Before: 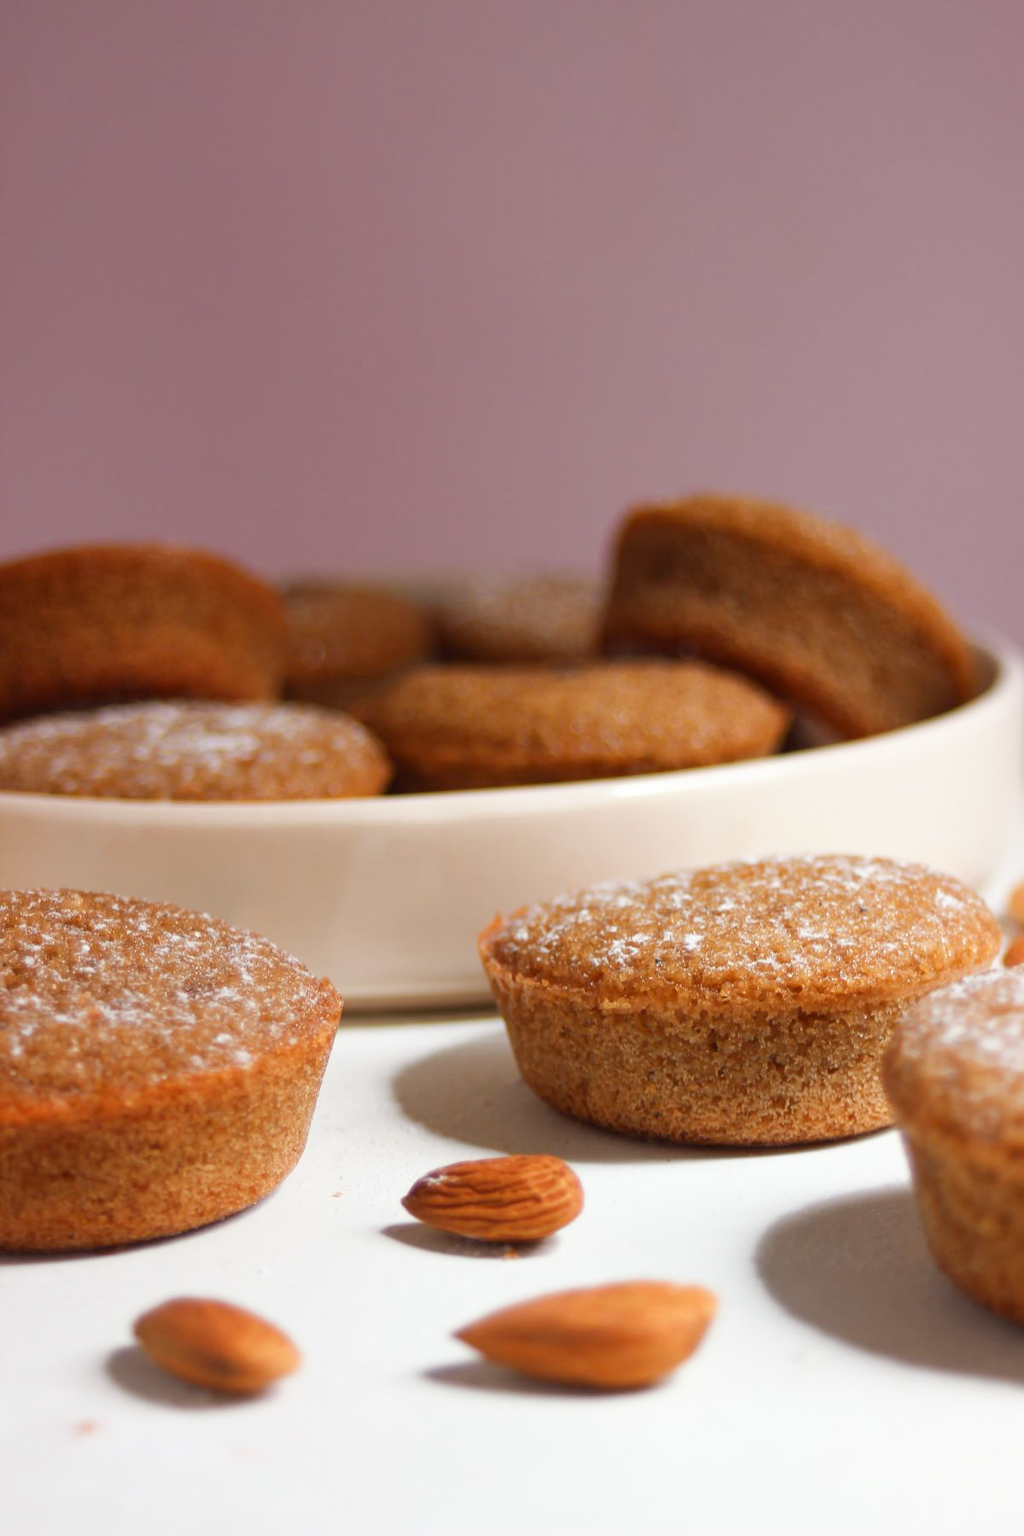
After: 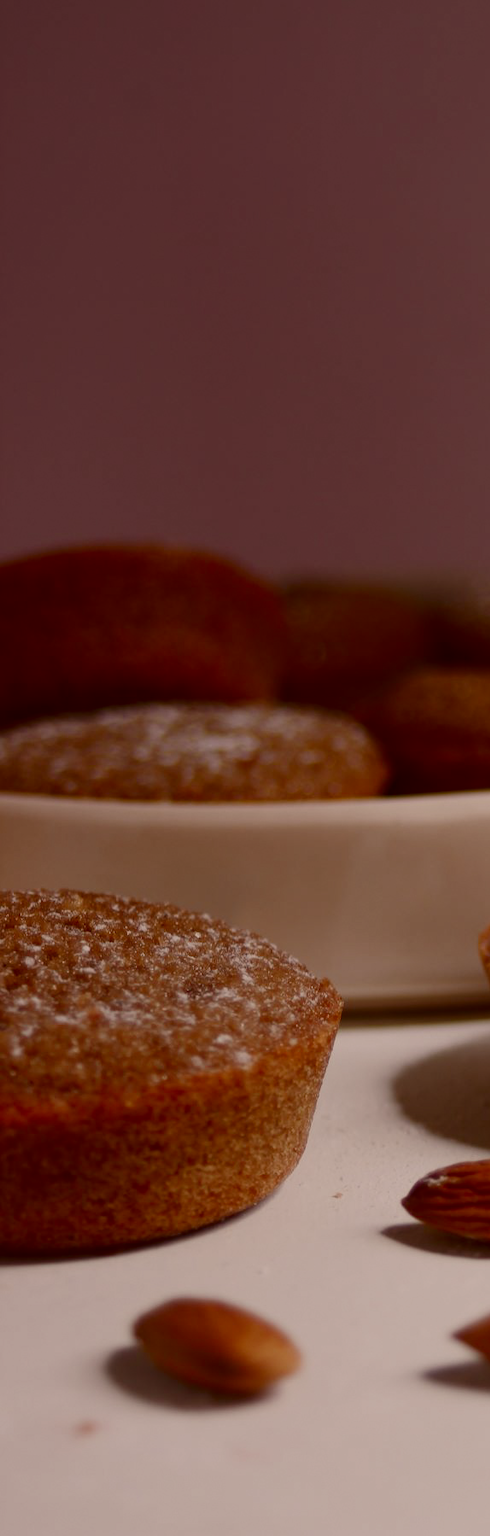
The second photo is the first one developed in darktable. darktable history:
color correction: highlights a* 10.2, highlights b* 9.72, shadows a* 8.95, shadows b* 8.21, saturation 0.767
exposure: black level correction 0, exposure -0.753 EV, compensate highlight preservation false
crop and rotate: left 0.046%, top 0%, right 51.959%
contrast brightness saturation: contrast 0.096, brightness -0.26, saturation 0.138
